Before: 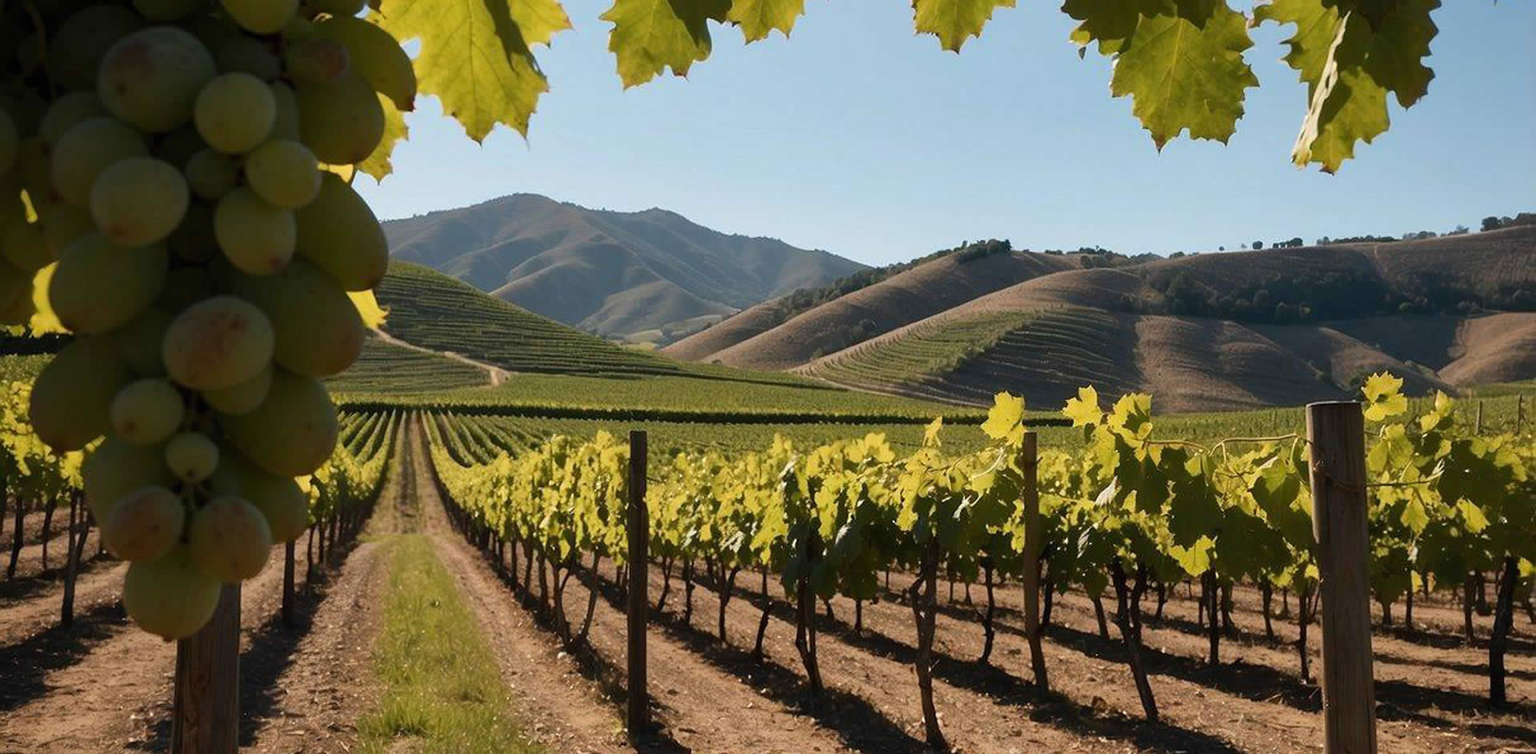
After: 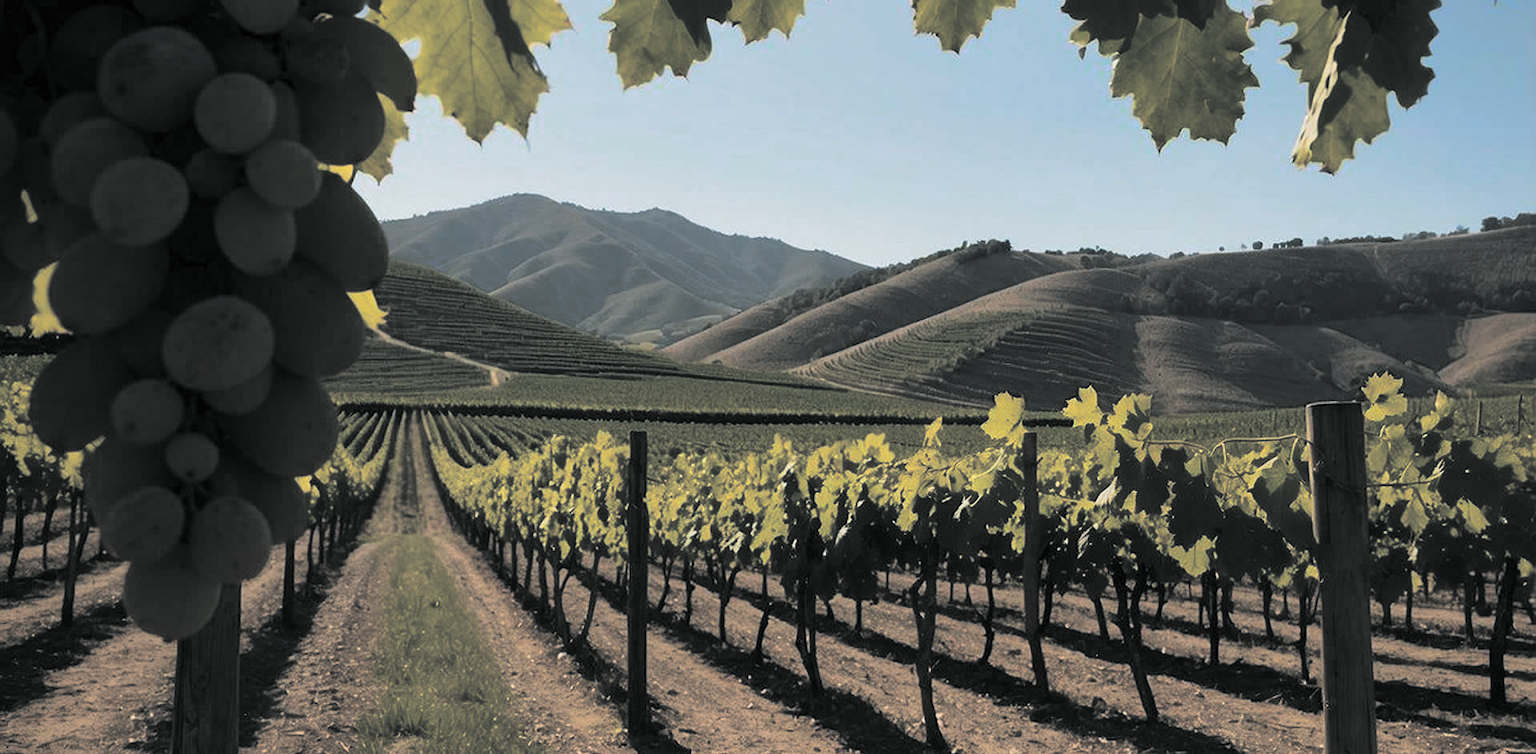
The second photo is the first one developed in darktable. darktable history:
color balance rgb: perceptual saturation grading › global saturation 35%, perceptual saturation grading › highlights -30%, perceptual saturation grading › shadows 35%, perceptual brilliance grading › global brilliance 3%, perceptual brilliance grading › highlights -3%, perceptual brilliance grading › shadows 3%
split-toning: shadows › hue 190.8°, shadows › saturation 0.05, highlights › hue 54°, highlights › saturation 0.05, compress 0%
